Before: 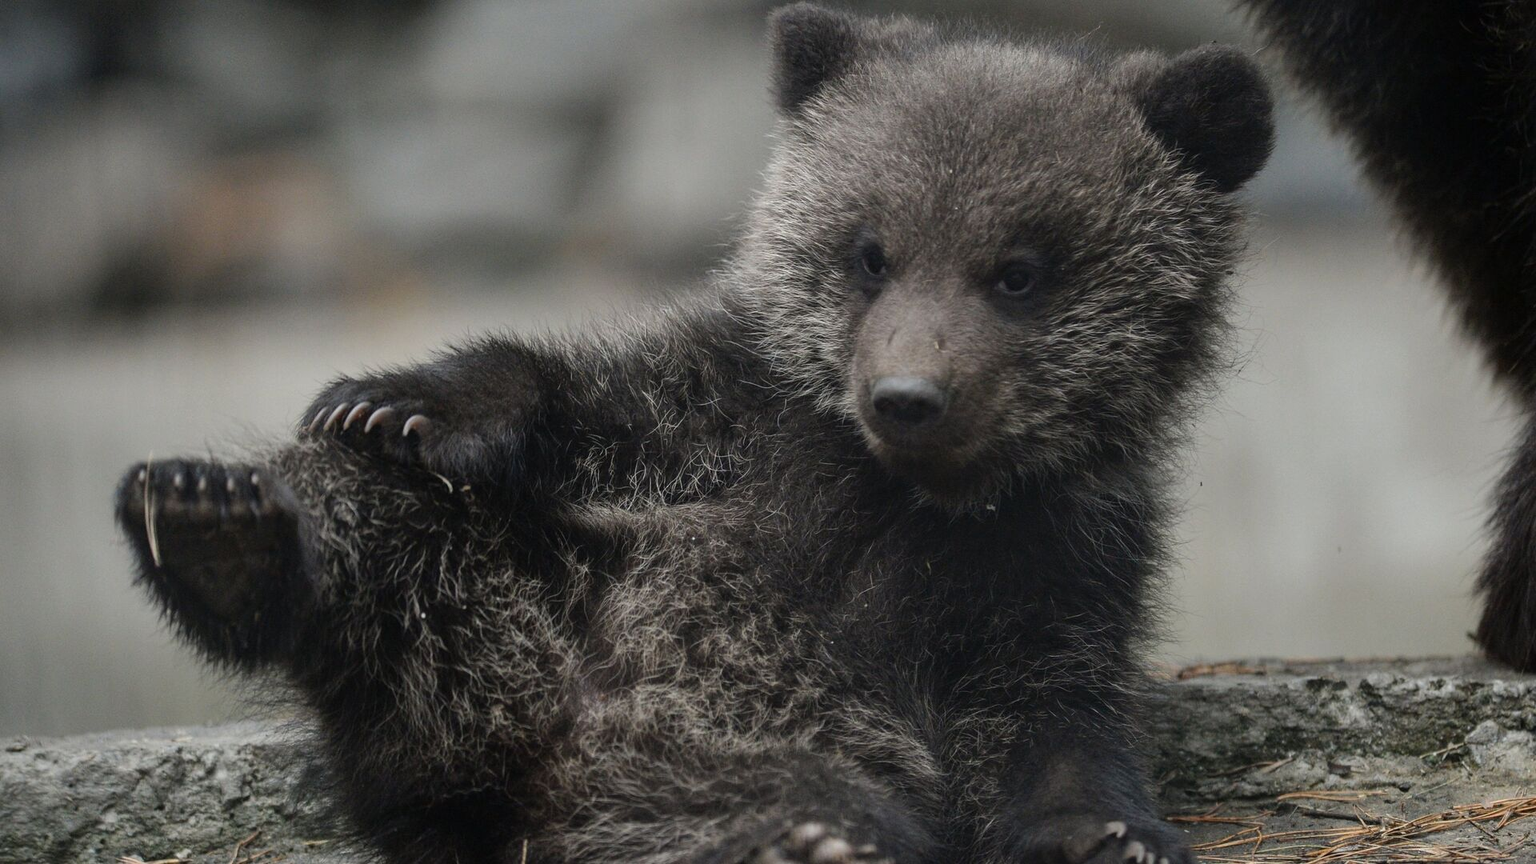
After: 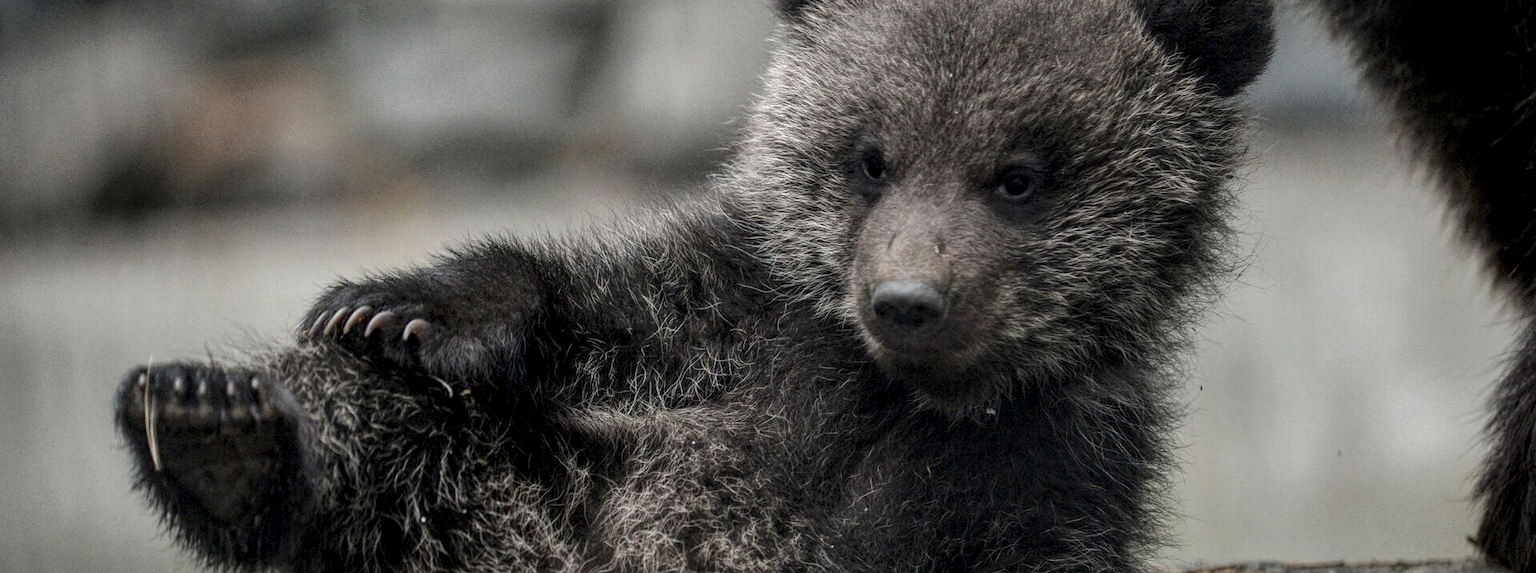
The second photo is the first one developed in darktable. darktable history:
local contrast: highlights 100%, shadows 100%, detail 199%, midtone range 0.2
crop: top 11.177%, bottom 22.396%
